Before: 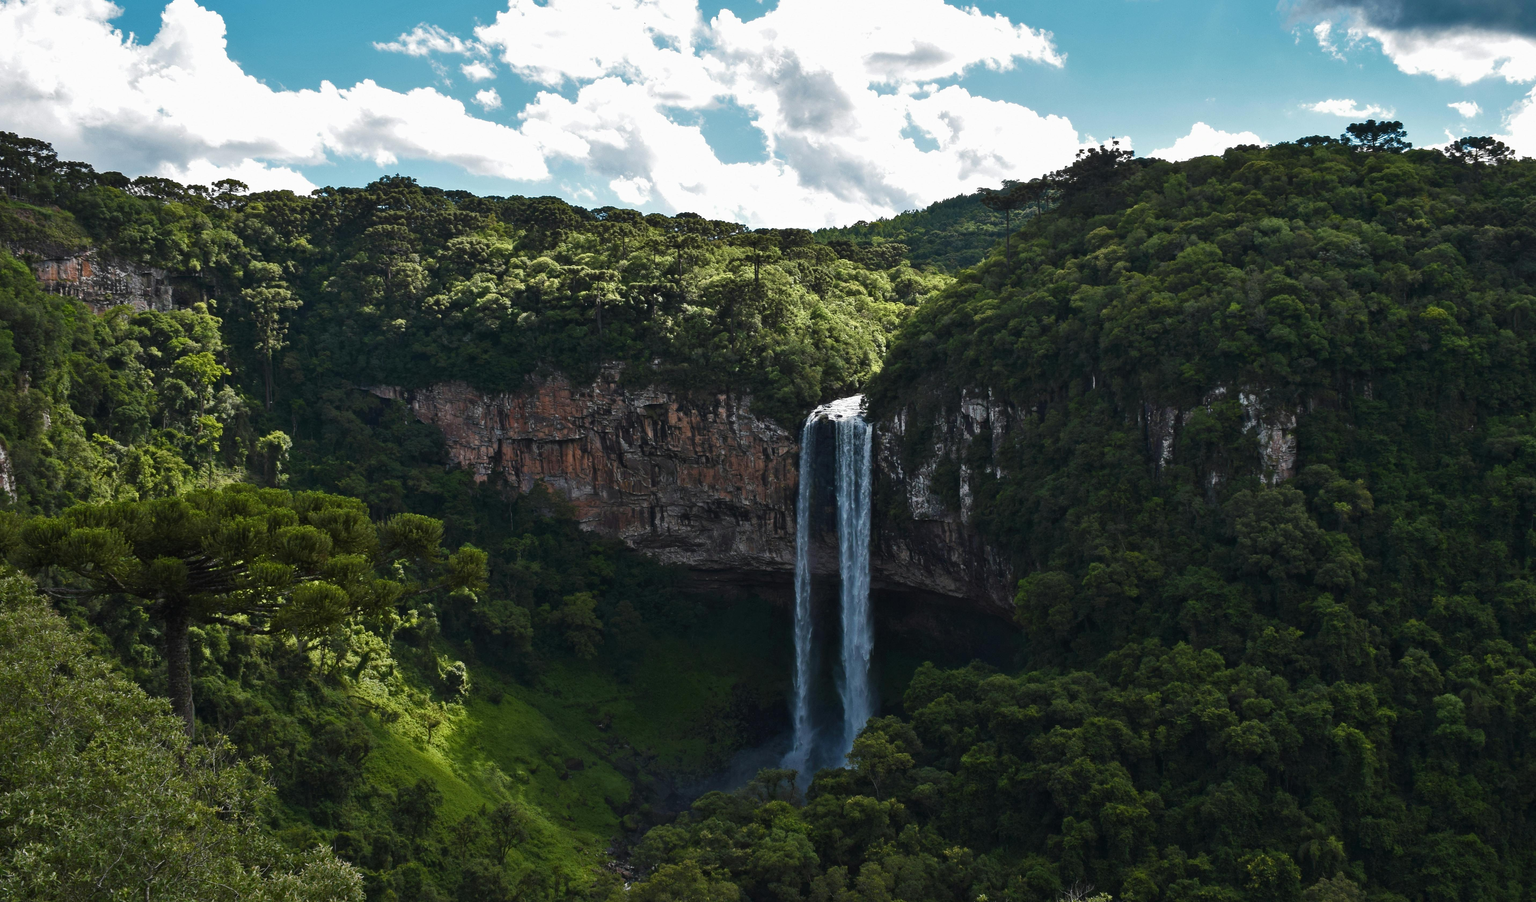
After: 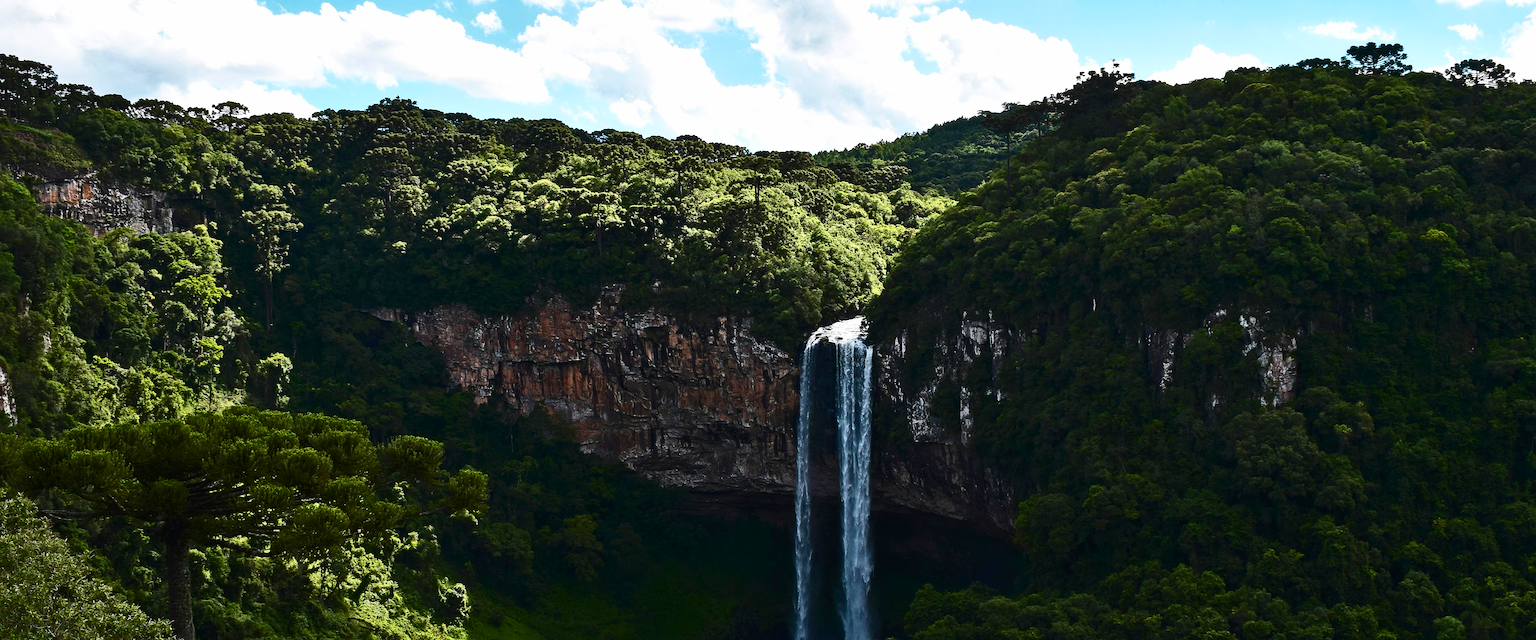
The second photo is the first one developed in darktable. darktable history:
crop and rotate: top 8.659%, bottom 20.275%
contrast brightness saturation: contrast 0.41, brightness 0.114, saturation 0.206
sharpen: on, module defaults
